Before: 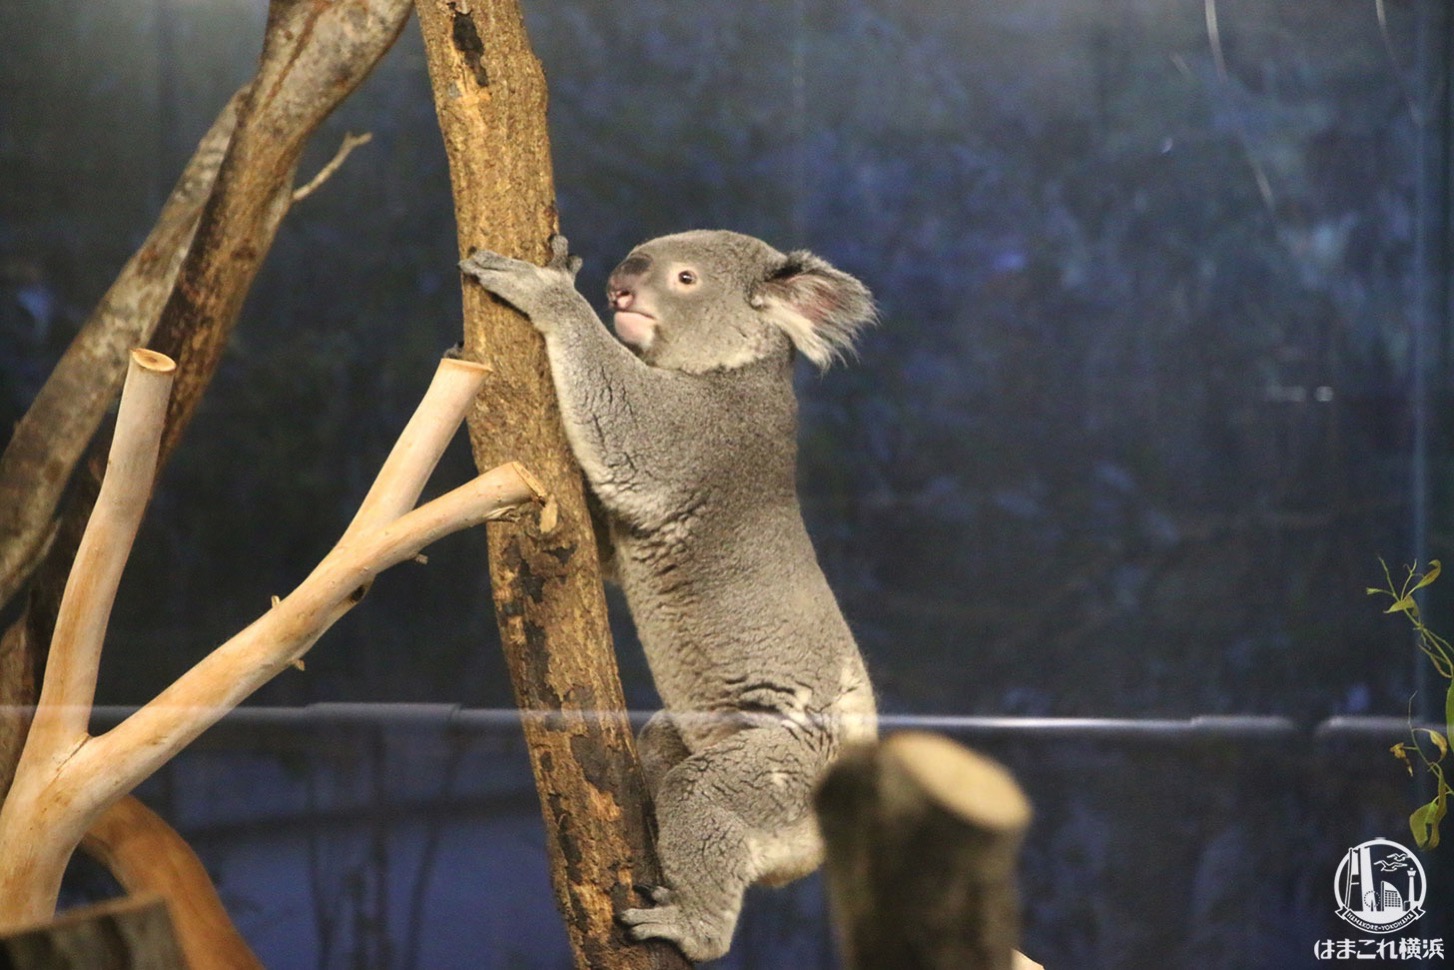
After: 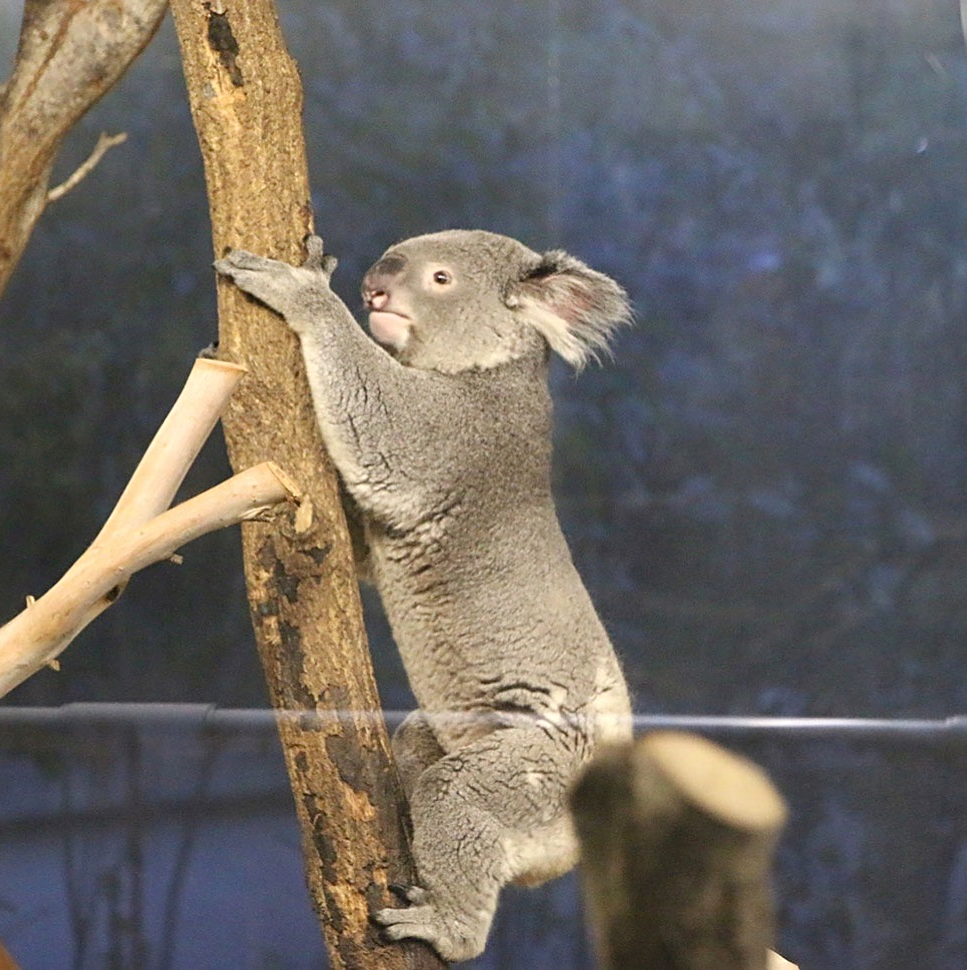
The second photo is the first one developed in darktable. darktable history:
sharpen: radius 2.529, amount 0.323
crop: left 16.899%, right 16.556%
